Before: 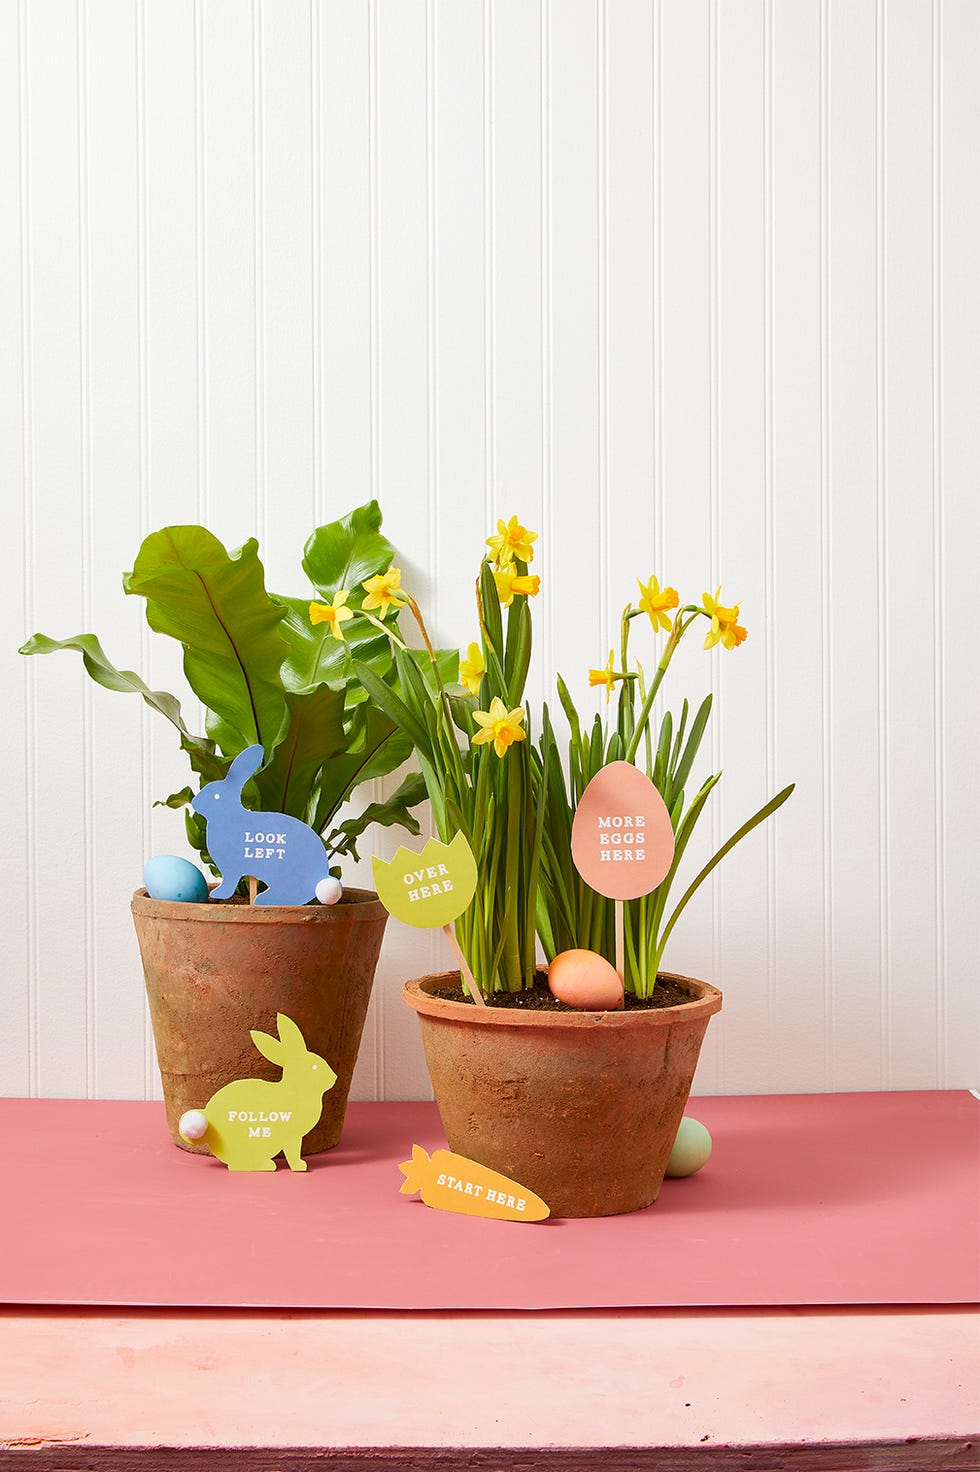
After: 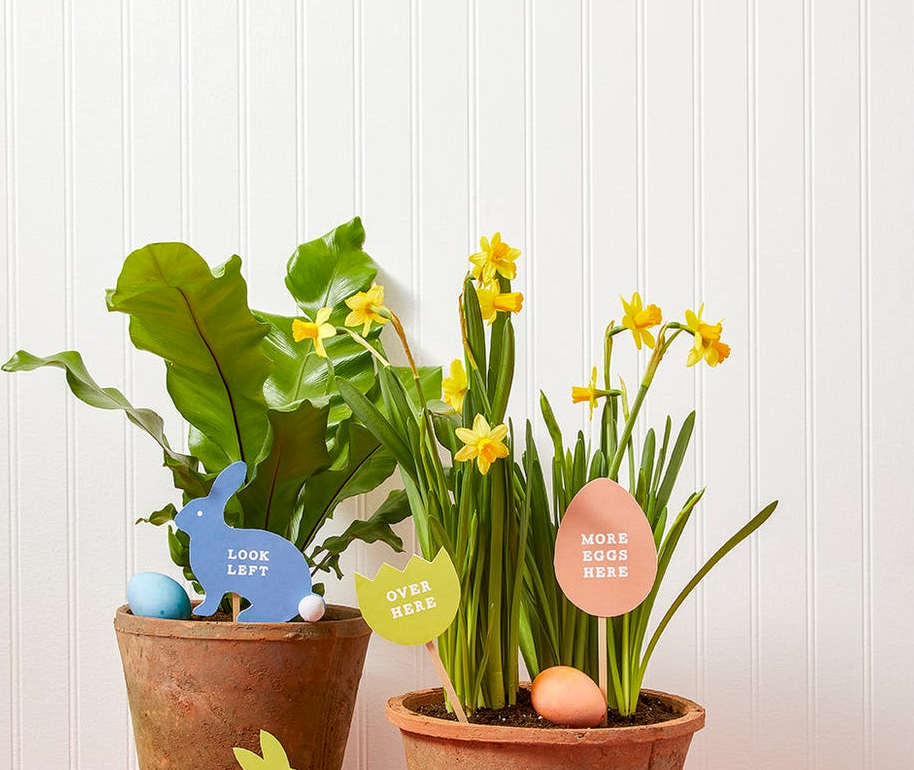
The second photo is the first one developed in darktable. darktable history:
crop: left 1.765%, top 19.286%, right 4.961%, bottom 28.341%
local contrast: on, module defaults
